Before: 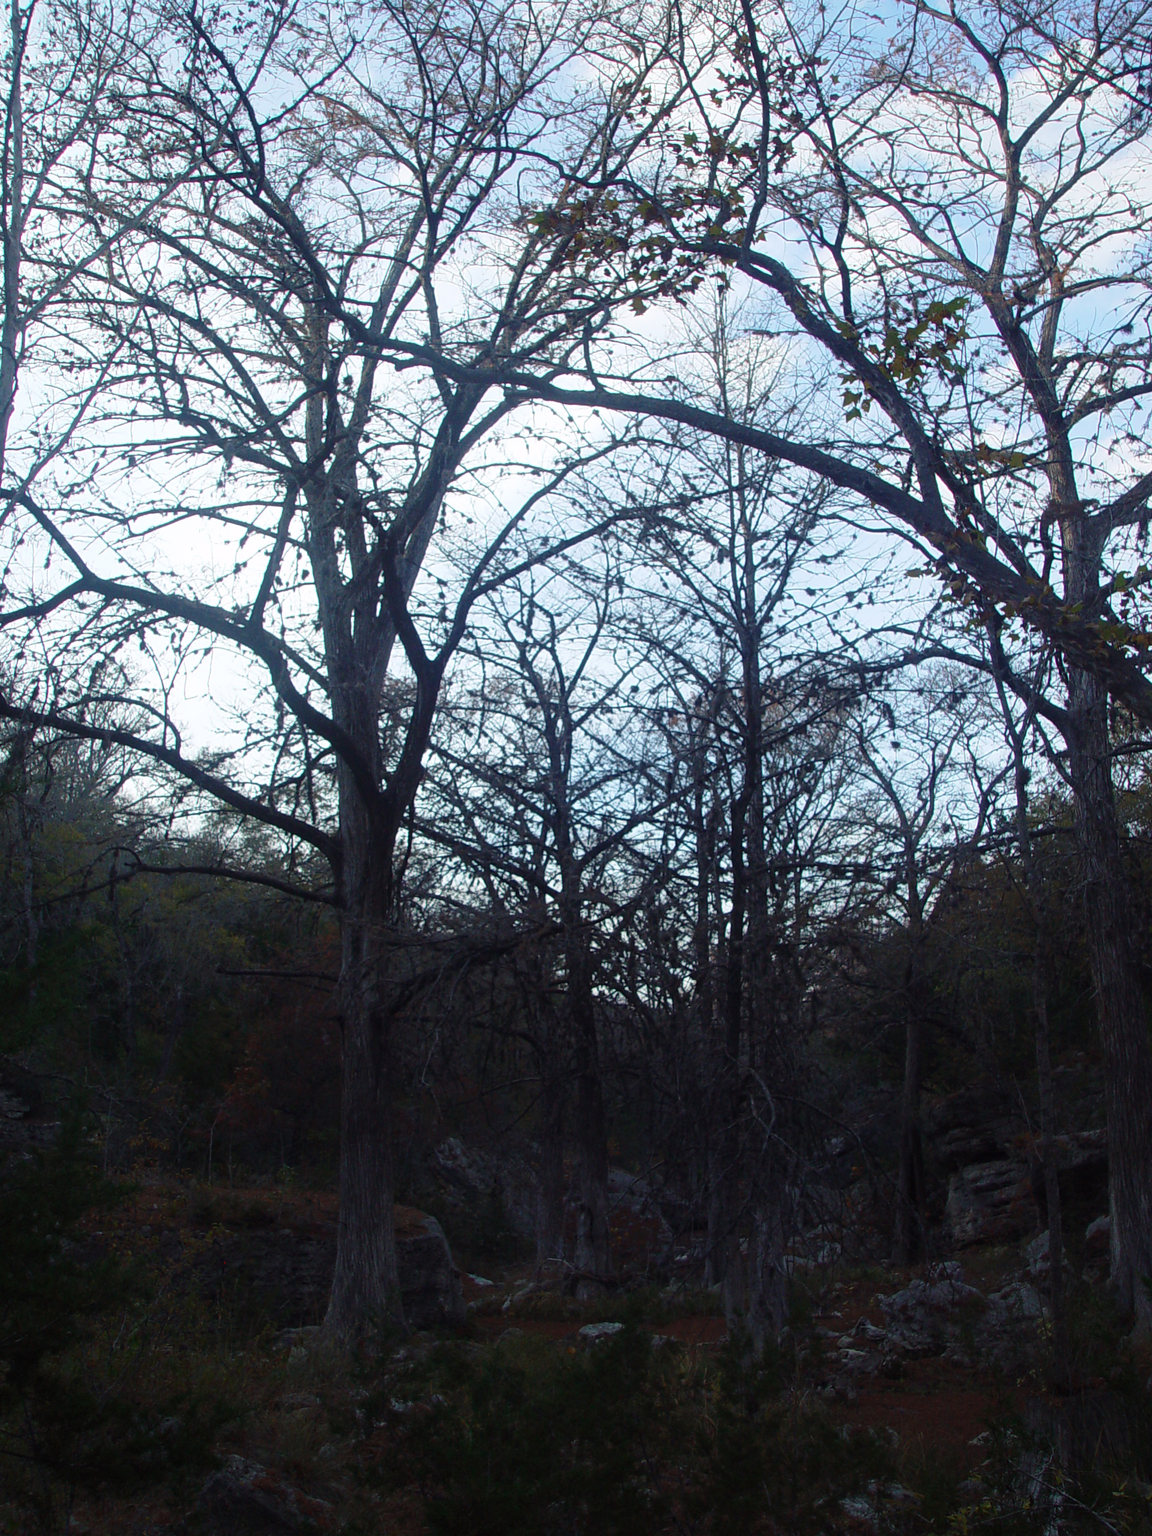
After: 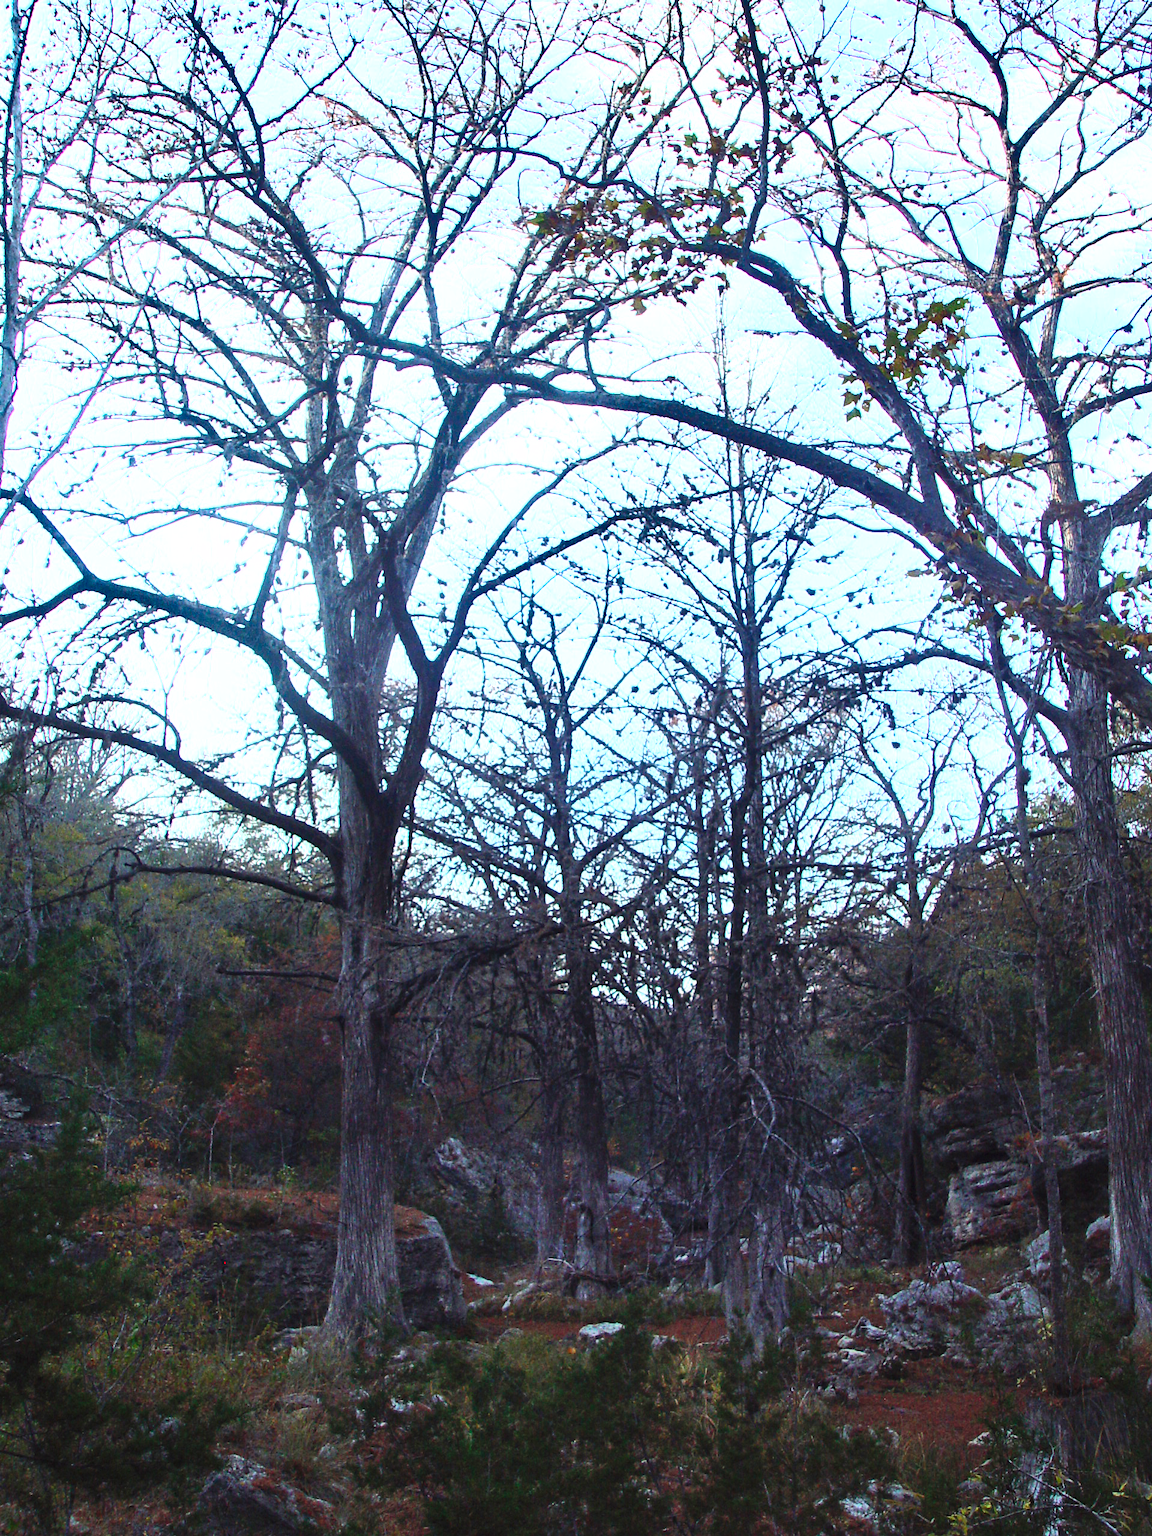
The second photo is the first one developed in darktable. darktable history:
shadows and highlights: soften with gaussian
levels: levels [0, 0.281, 0.562]
